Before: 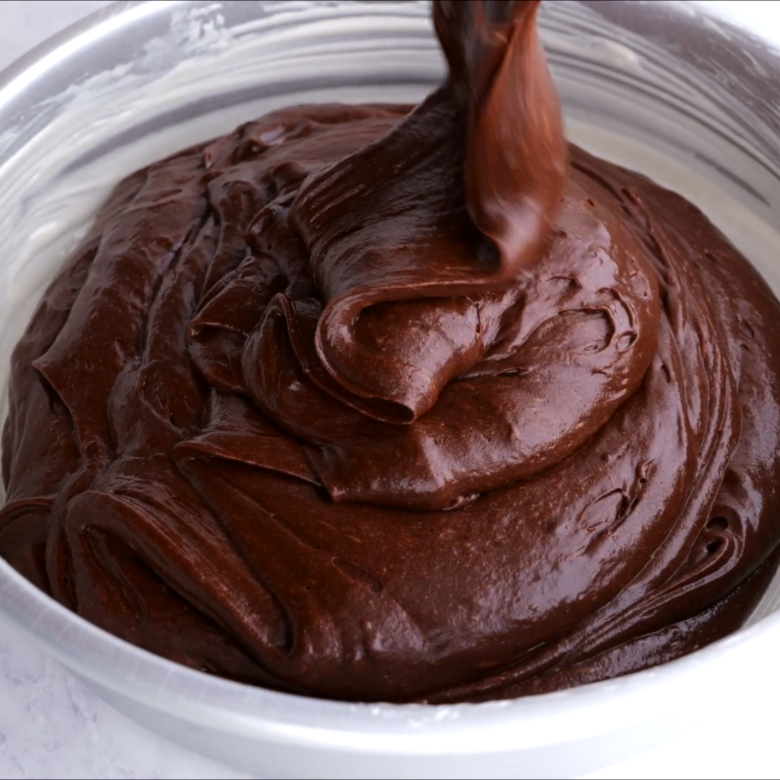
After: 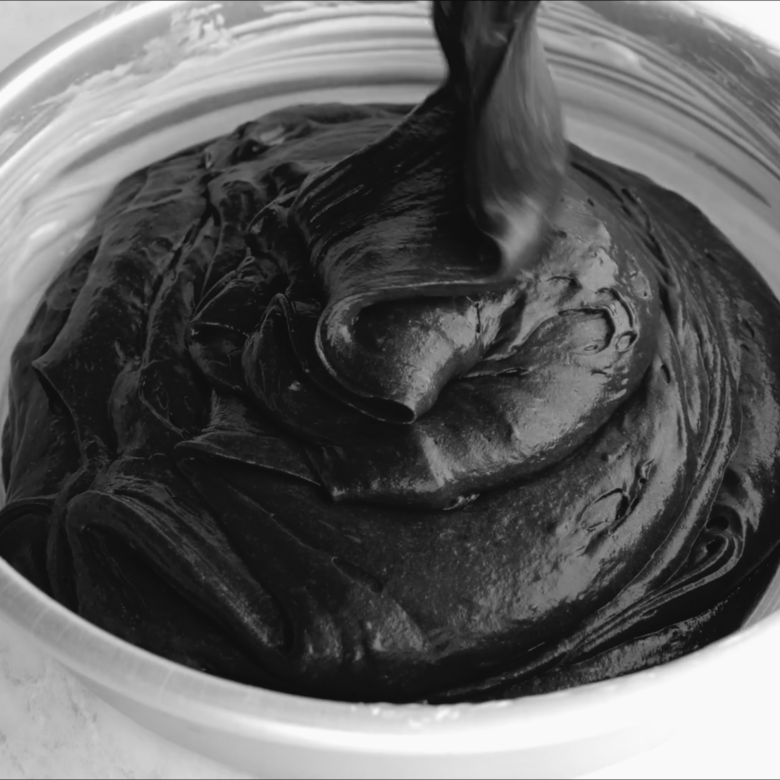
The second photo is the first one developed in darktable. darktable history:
color balance: lift [1, 1.015, 0.987, 0.985], gamma [1, 0.959, 1.042, 0.958], gain [0.927, 0.938, 1.072, 0.928], contrast 1.5%
color correction: highlights a* 14.52, highlights b* 4.84
monochrome: on, module defaults
